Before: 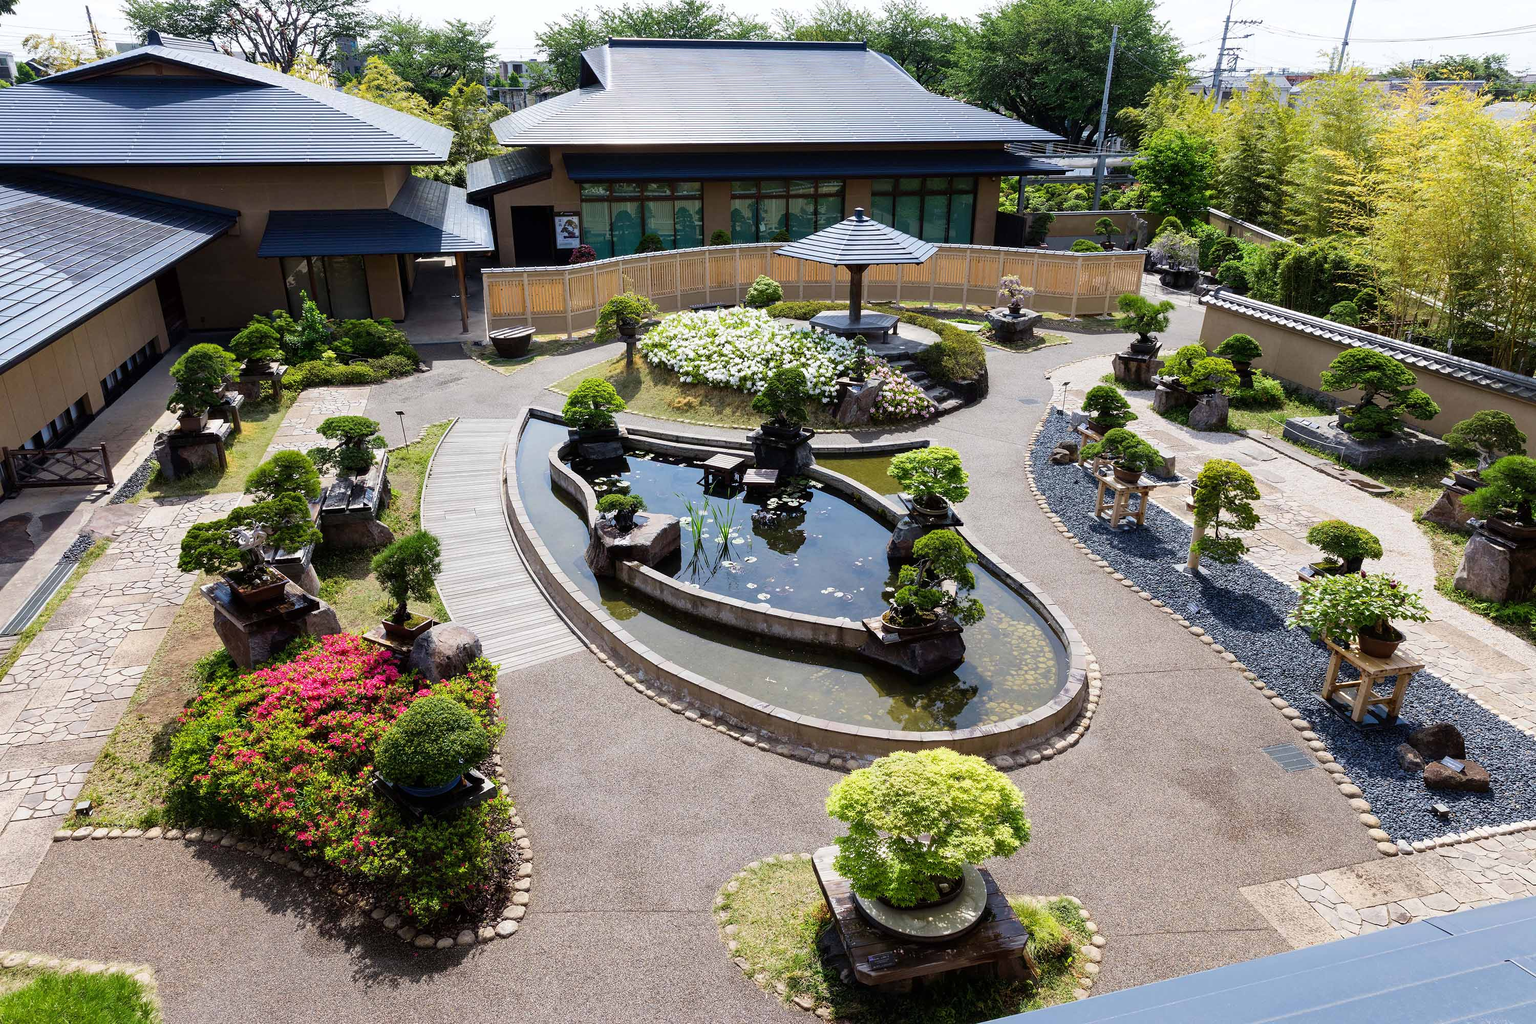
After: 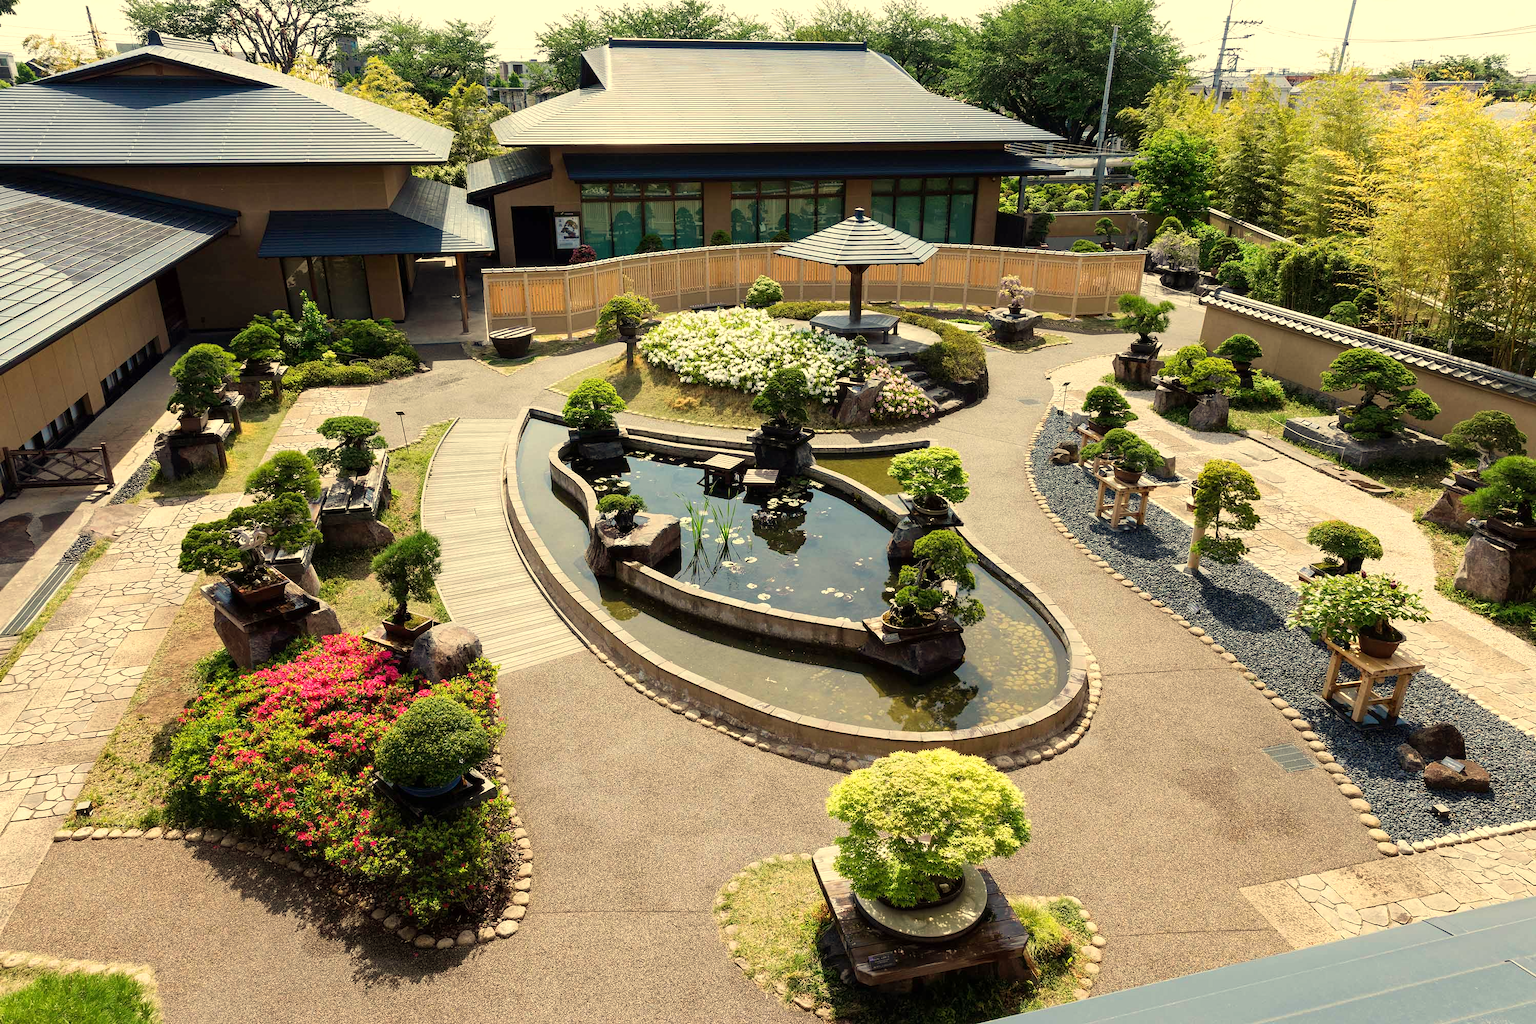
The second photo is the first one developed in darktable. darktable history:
white balance: red 1.08, blue 0.791
exposure: exposure 0.128 EV, compensate highlight preservation false
